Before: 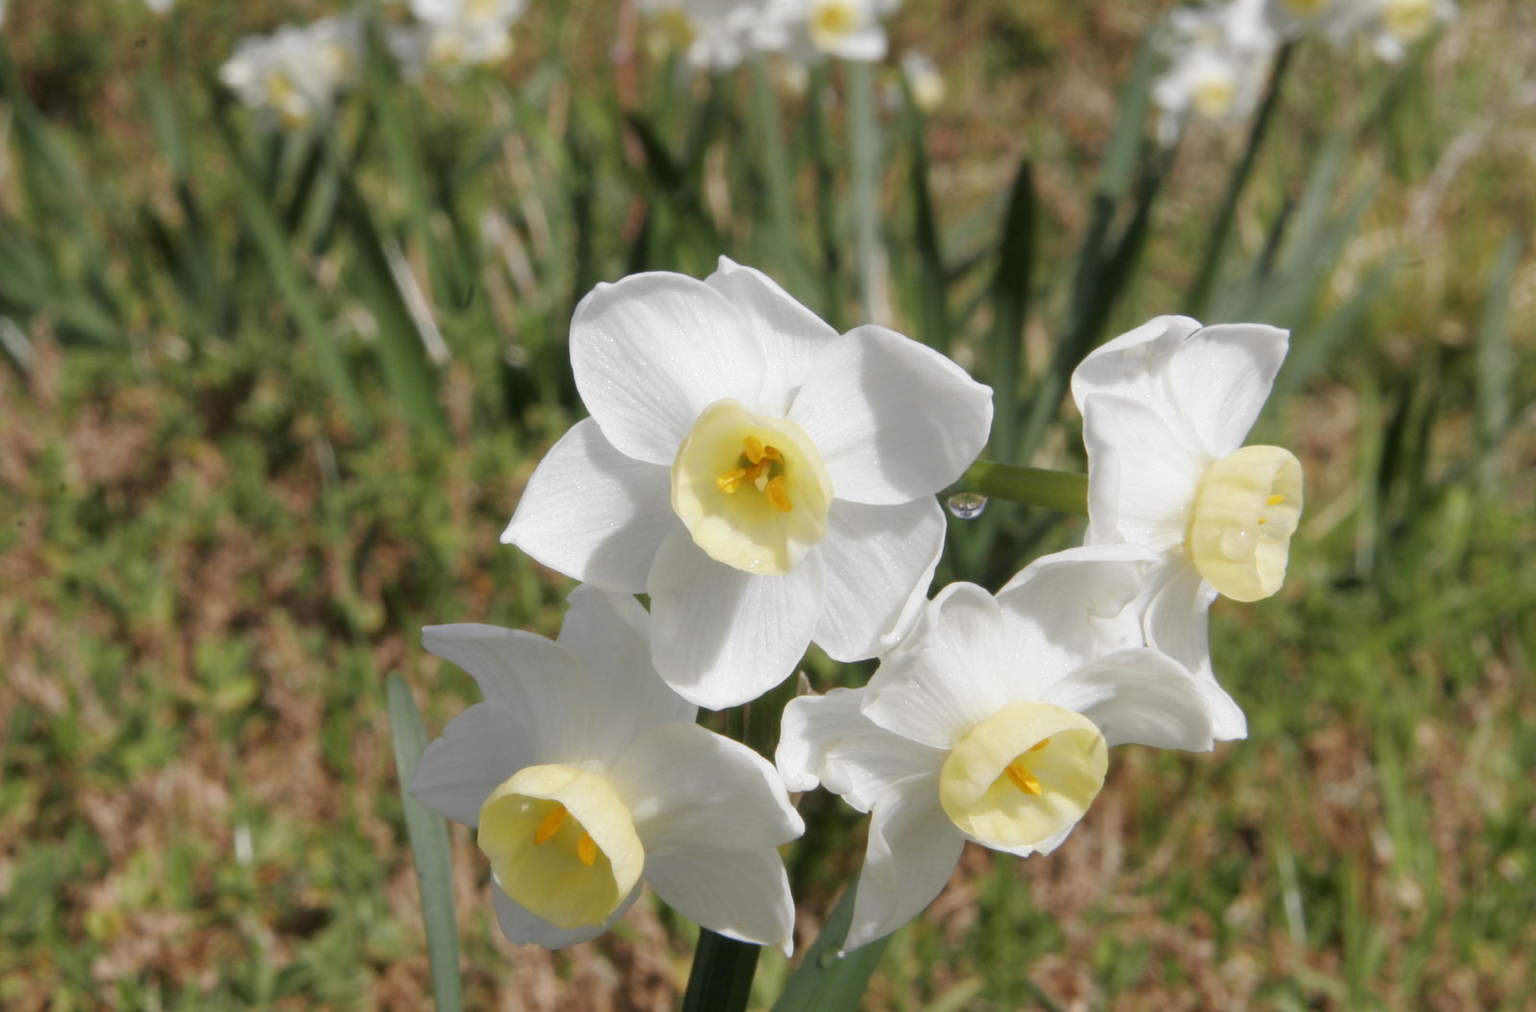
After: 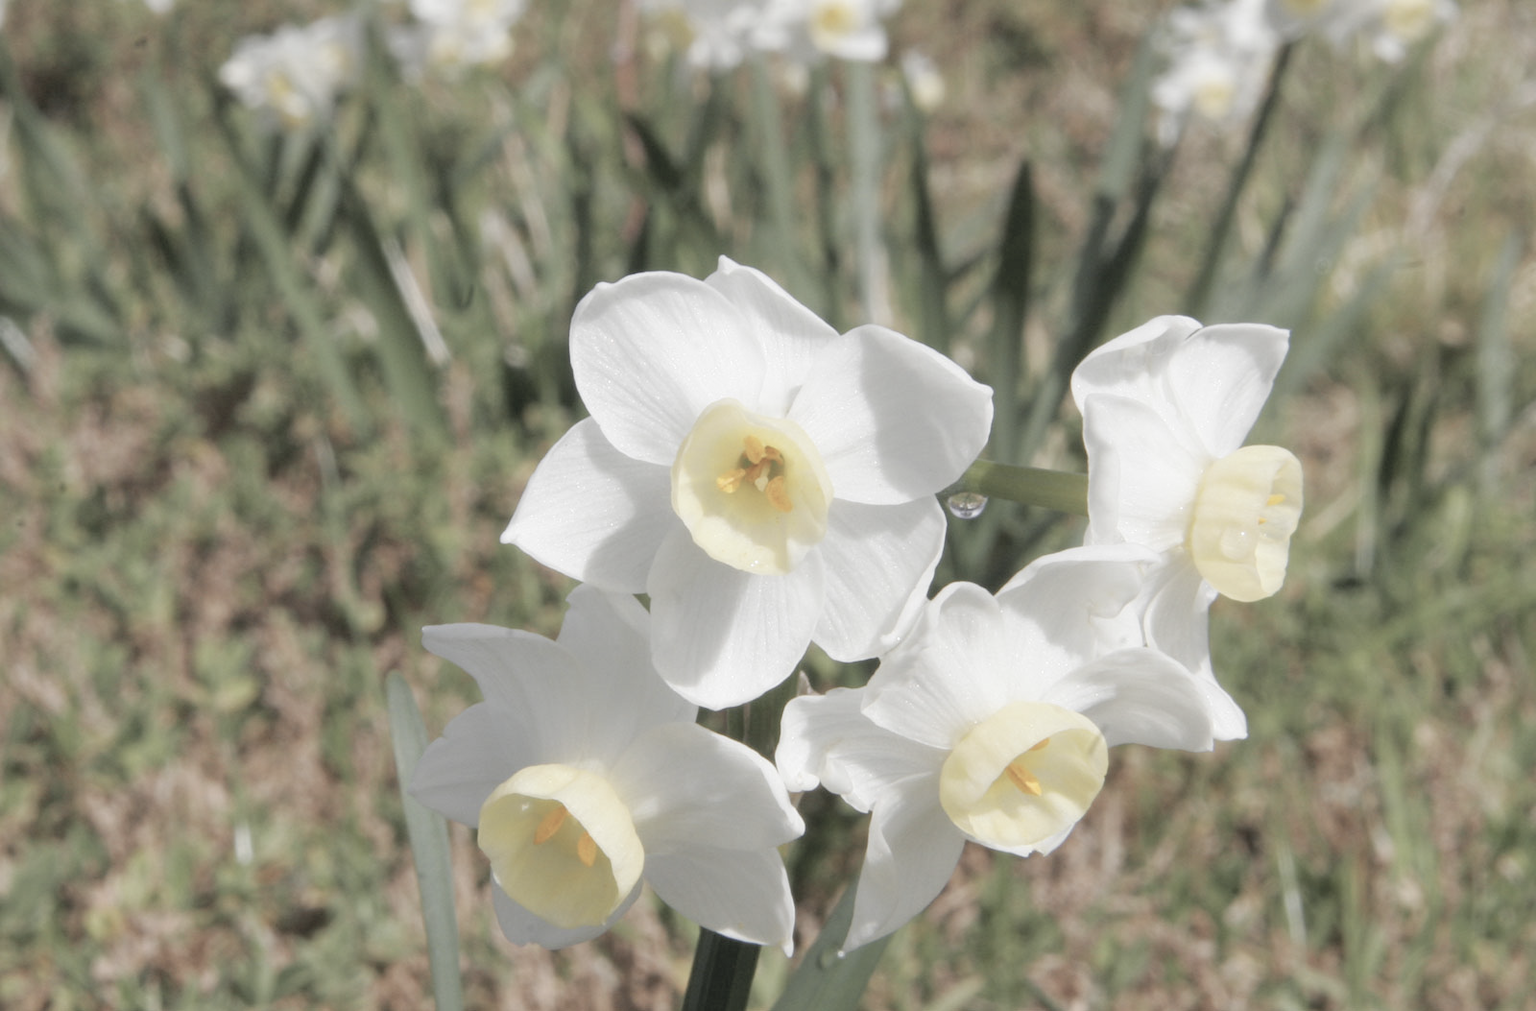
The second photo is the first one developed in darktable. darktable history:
contrast brightness saturation: brightness 0.189, saturation -0.502
color zones: curves: ch1 [(0, 0.523) (0.143, 0.545) (0.286, 0.52) (0.429, 0.506) (0.571, 0.503) (0.714, 0.503) (0.857, 0.508) (1, 0.523)]
